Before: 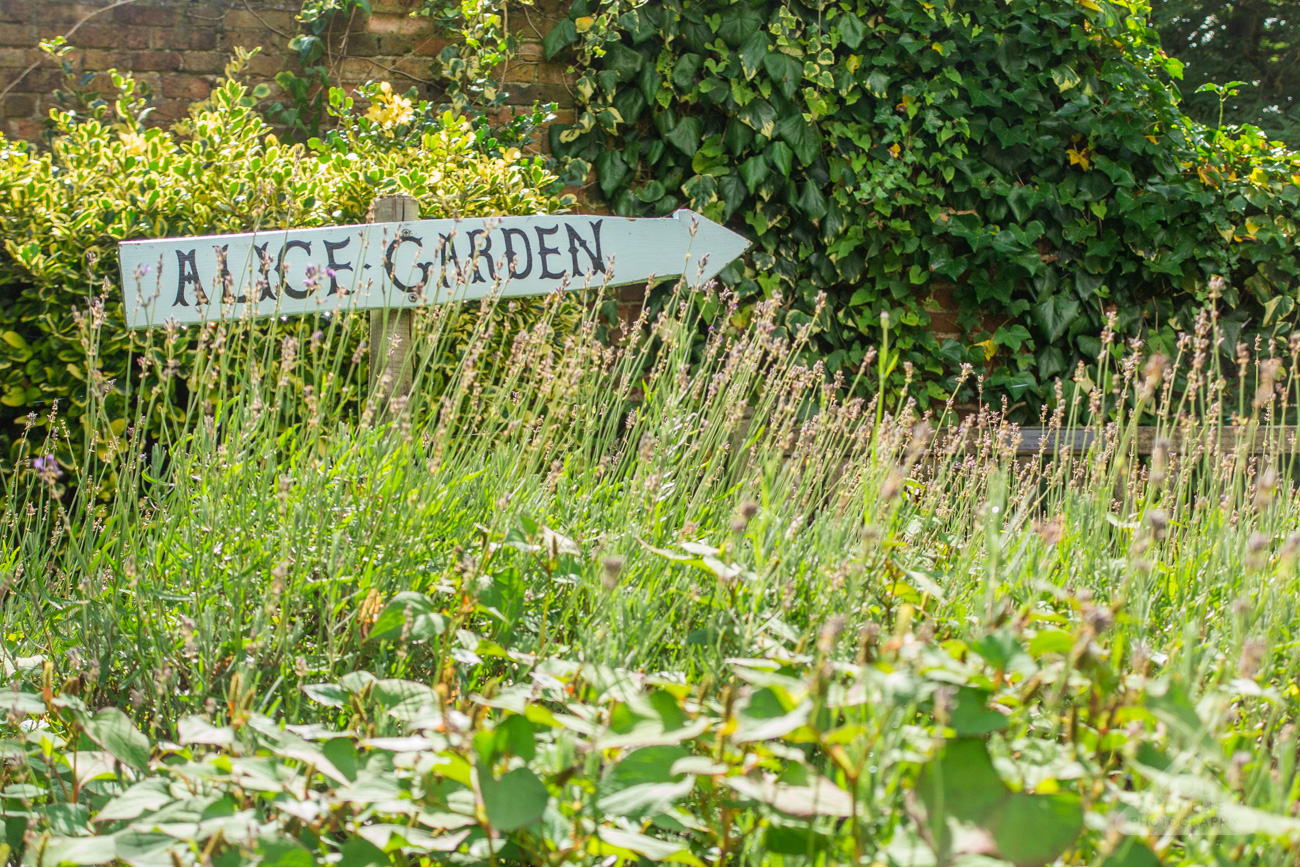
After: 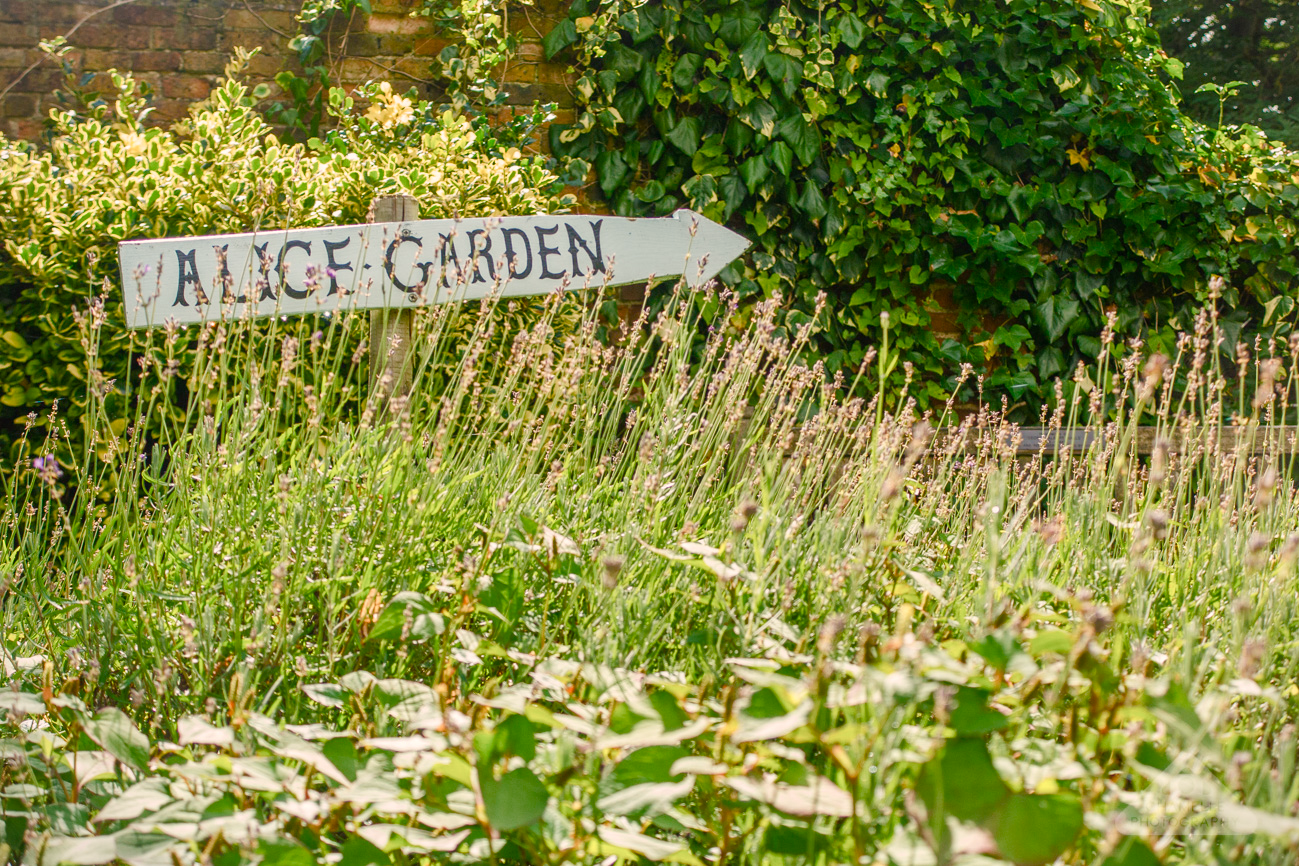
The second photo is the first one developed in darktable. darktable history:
shadows and highlights: shadows 11.91, white point adjustment 1.31, soften with gaussian
color balance rgb: highlights gain › chroma 3.718%, highlights gain › hue 58.45°, perceptual saturation grading › global saturation 0.184%, perceptual saturation grading › highlights -29.429%, perceptual saturation grading › mid-tones 29.075%, perceptual saturation grading › shadows 60.347%, global vibrance 9.982%
vignetting: fall-off start 99.18%, fall-off radius 72.02%, width/height ratio 1.172
